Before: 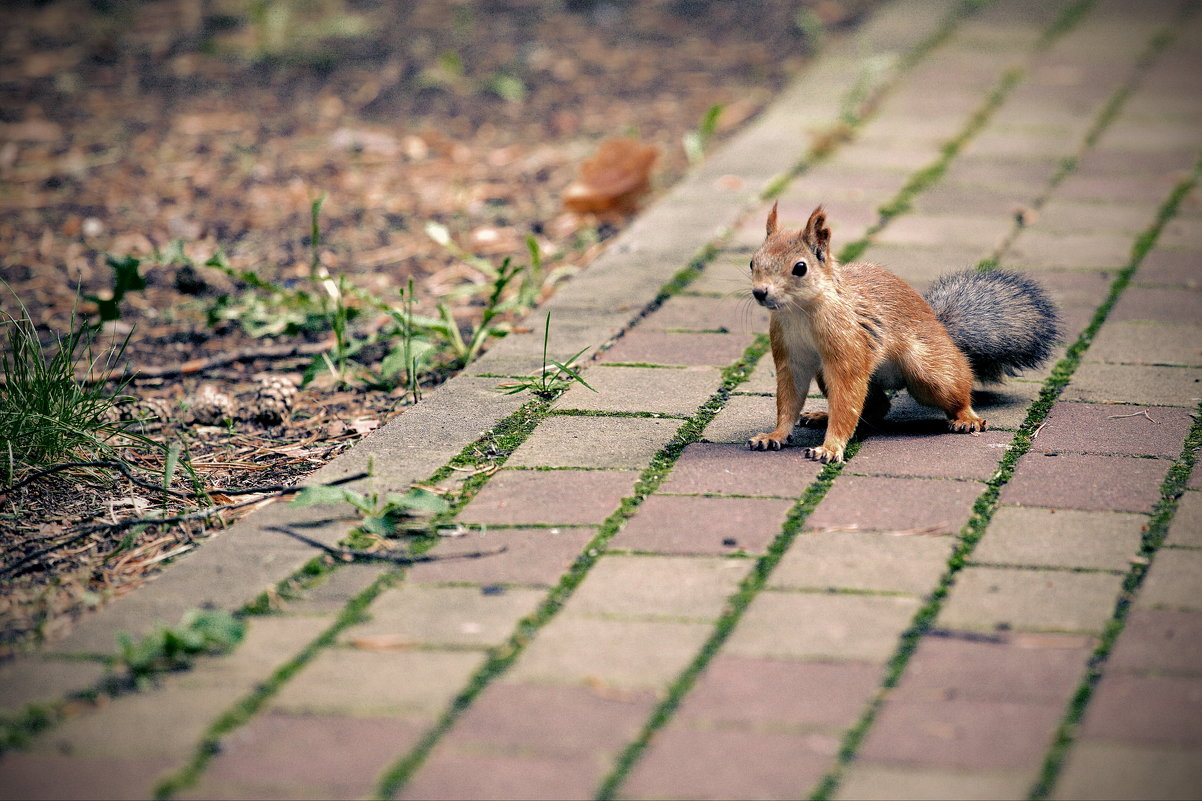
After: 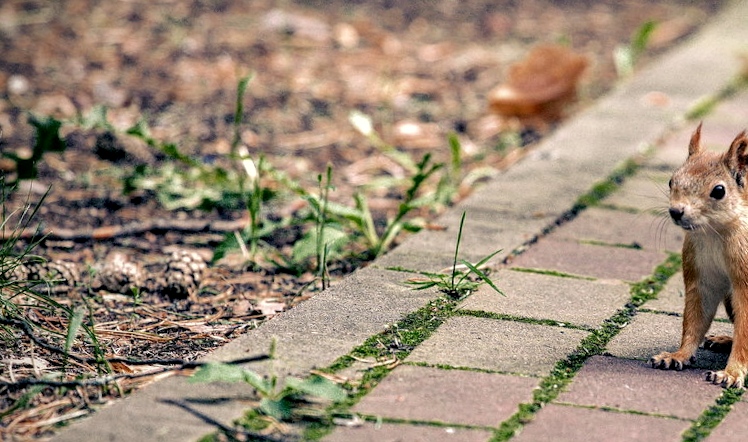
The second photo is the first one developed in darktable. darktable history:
local contrast: detail 130%
crop and rotate: angle -5.33°, left 2.048%, top 6.882%, right 27.237%, bottom 30.394%
